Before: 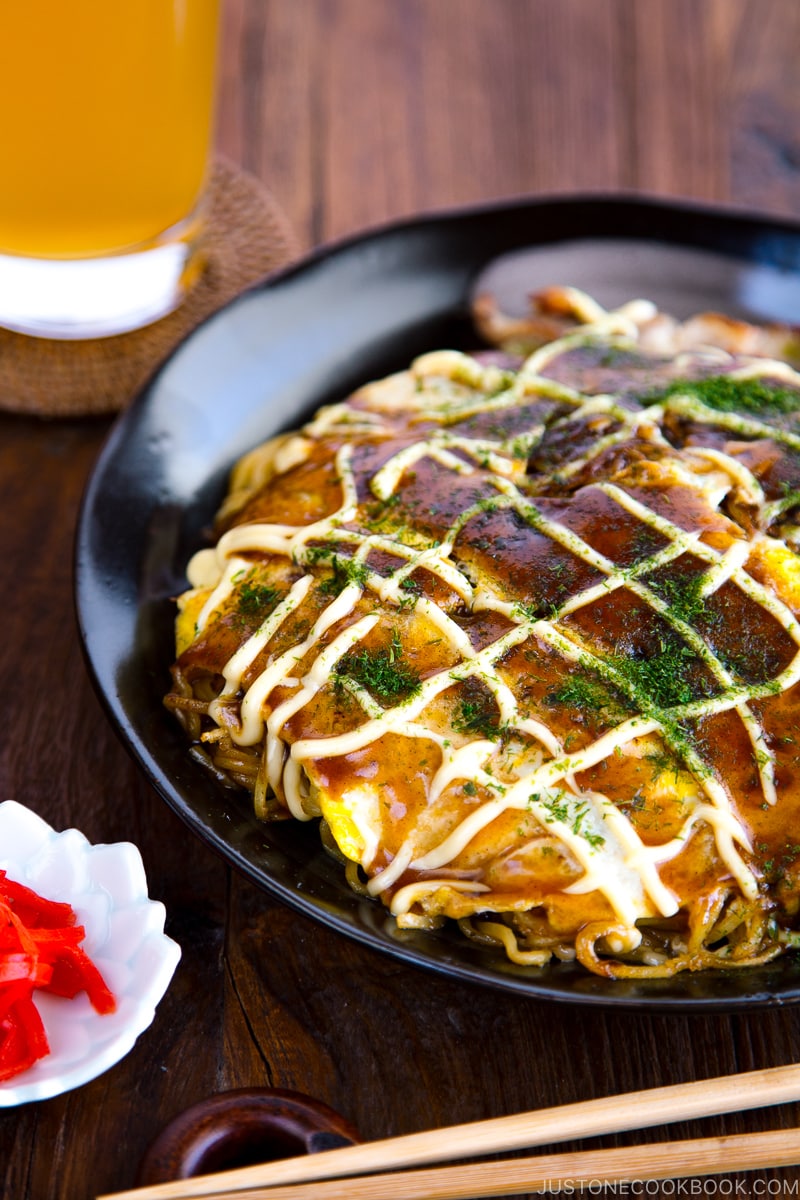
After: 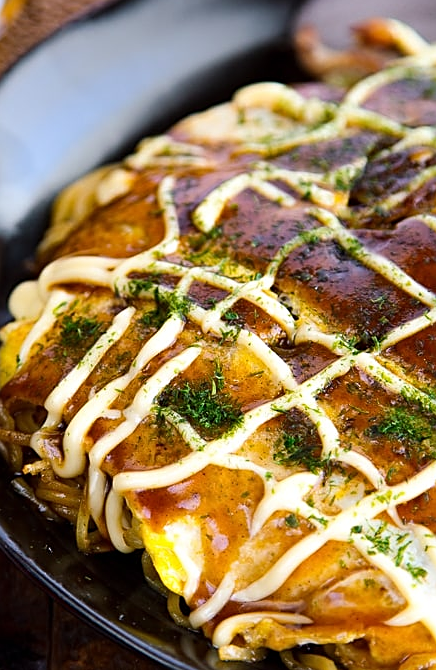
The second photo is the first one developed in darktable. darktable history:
sharpen: on, module defaults
crop and rotate: left 22.251%, top 22.408%, right 23.19%, bottom 21.738%
